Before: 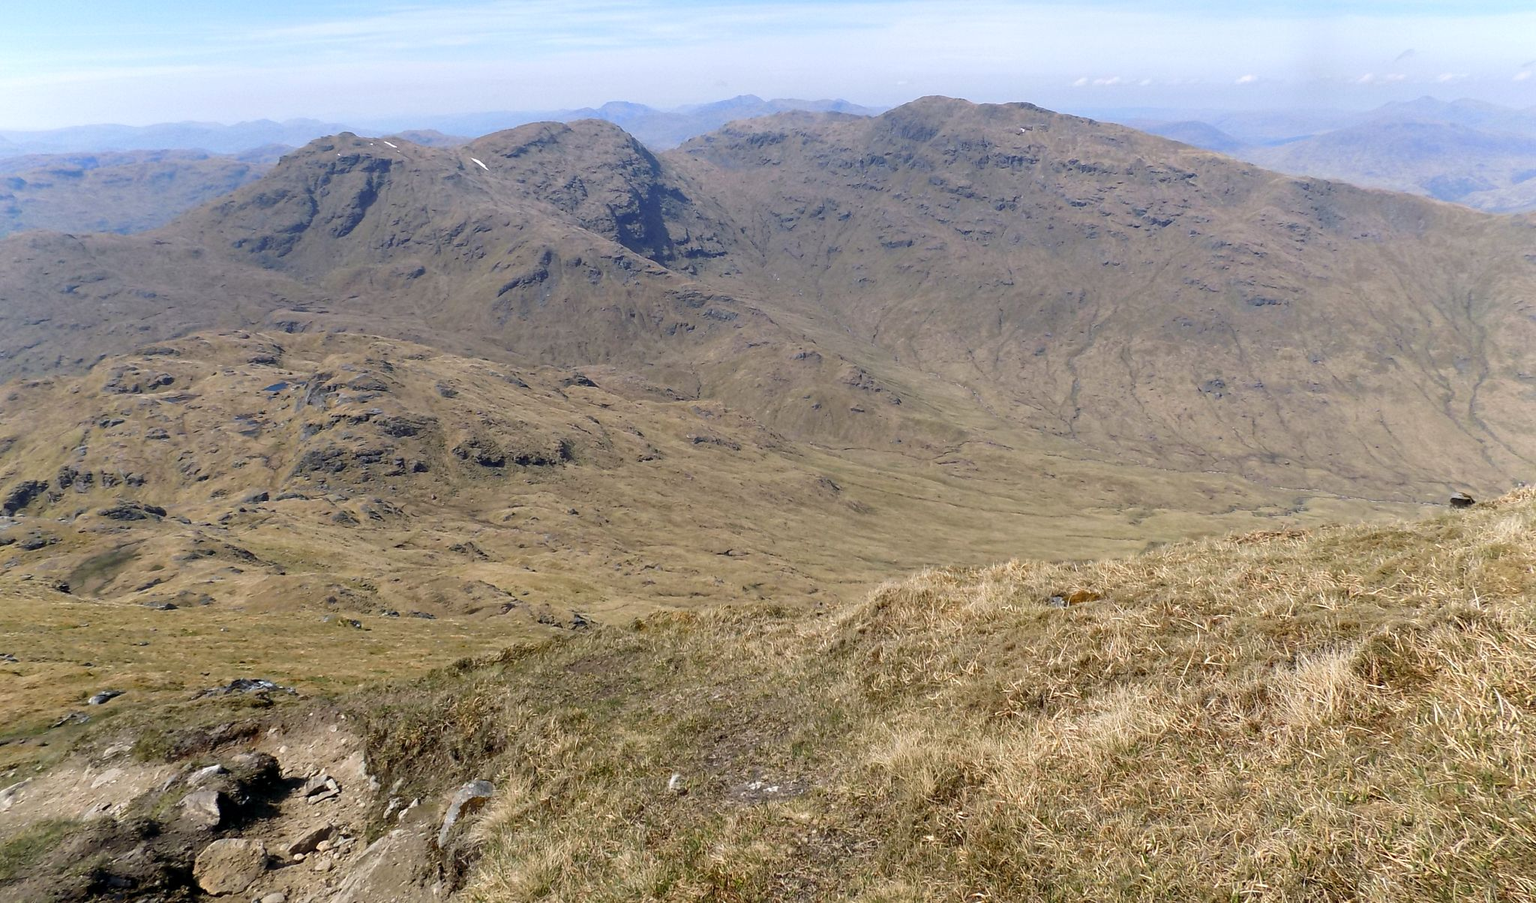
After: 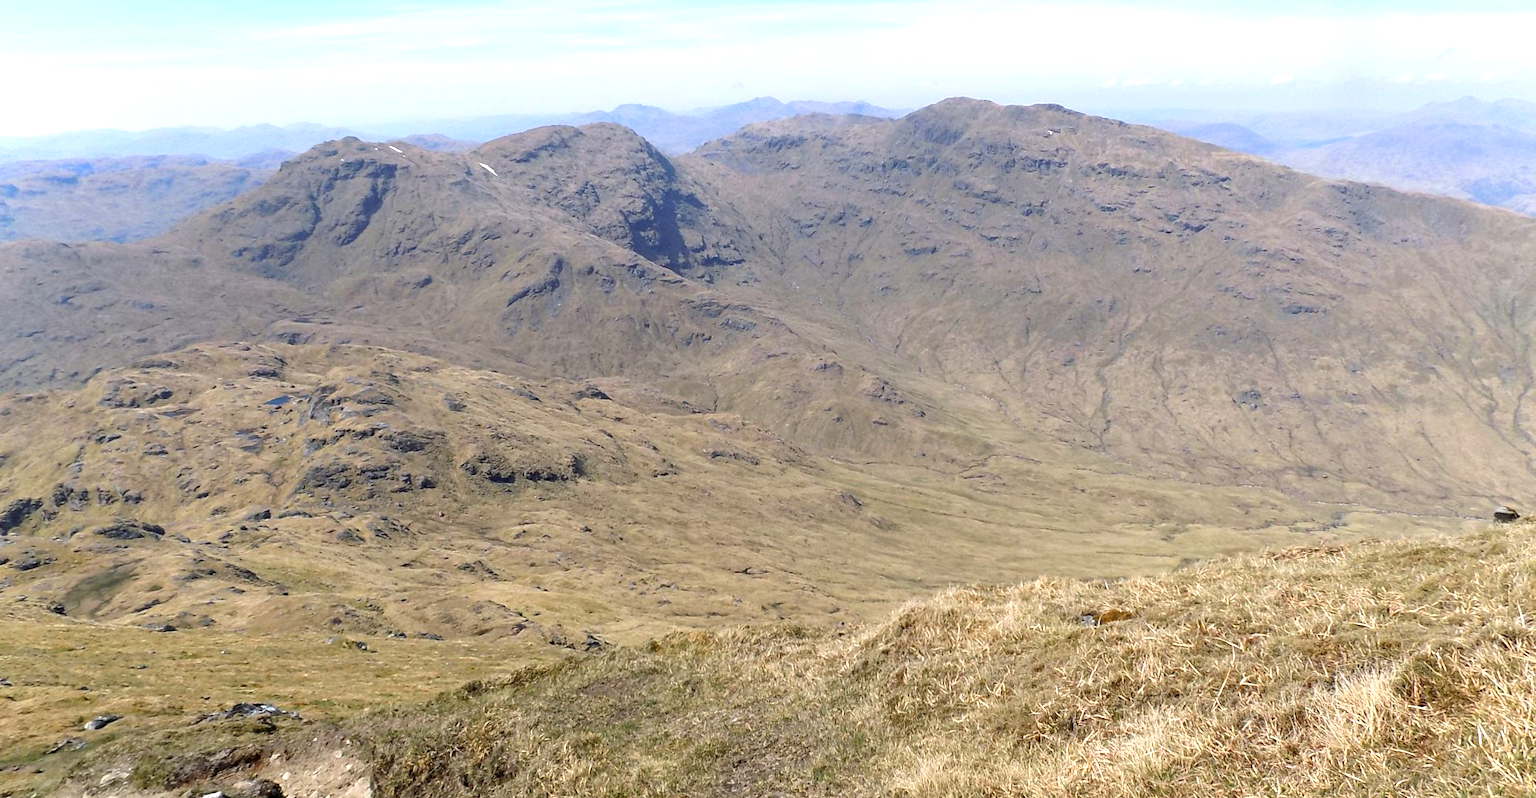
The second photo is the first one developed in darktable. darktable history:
crop and rotate: angle 0.161°, left 0.271%, right 2.683%, bottom 14.189%
exposure: exposure 0.496 EV, compensate highlight preservation false
